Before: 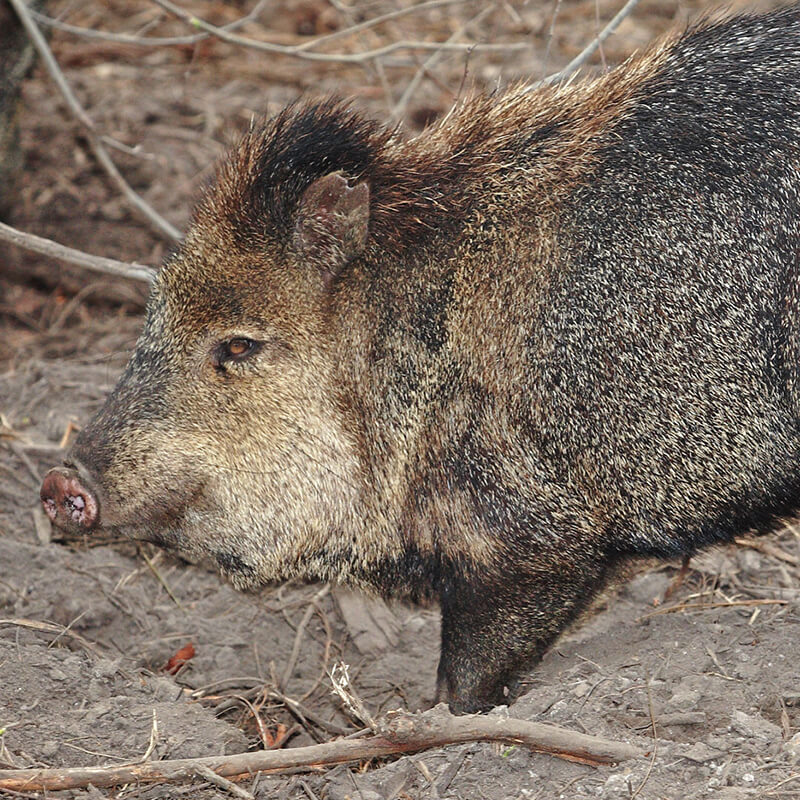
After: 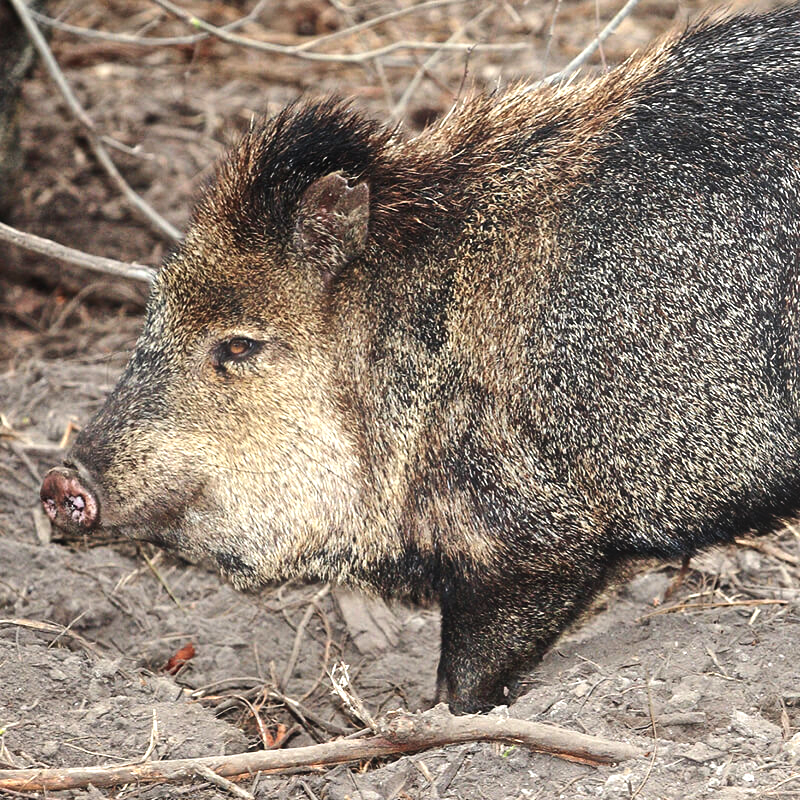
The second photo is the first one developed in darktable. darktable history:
bloom: size 15%, threshold 97%, strength 7%
tone equalizer: -8 EV -0.75 EV, -7 EV -0.7 EV, -6 EV -0.6 EV, -5 EV -0.4 EV, -3 EV 0.4 EV, -2 EV 0.6 EV, -1 EV 0.7 EV, +0 EV 0.75 EV, edges refinement/feathering 500, mask exposure compensation -1.57 EV, preserve details no
